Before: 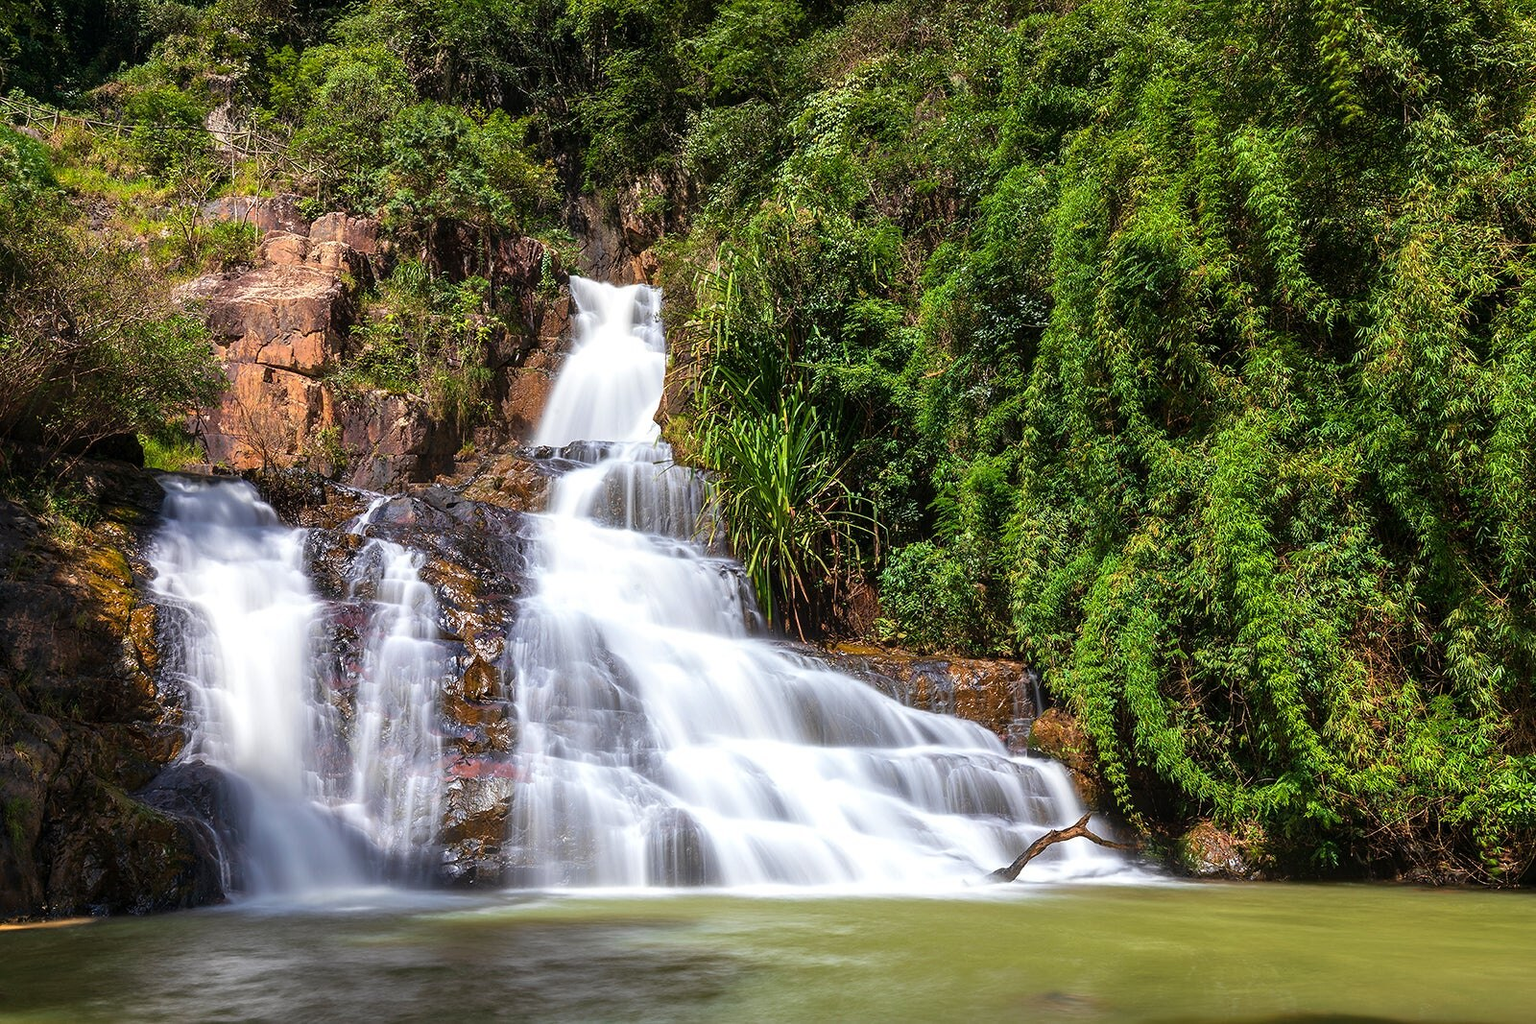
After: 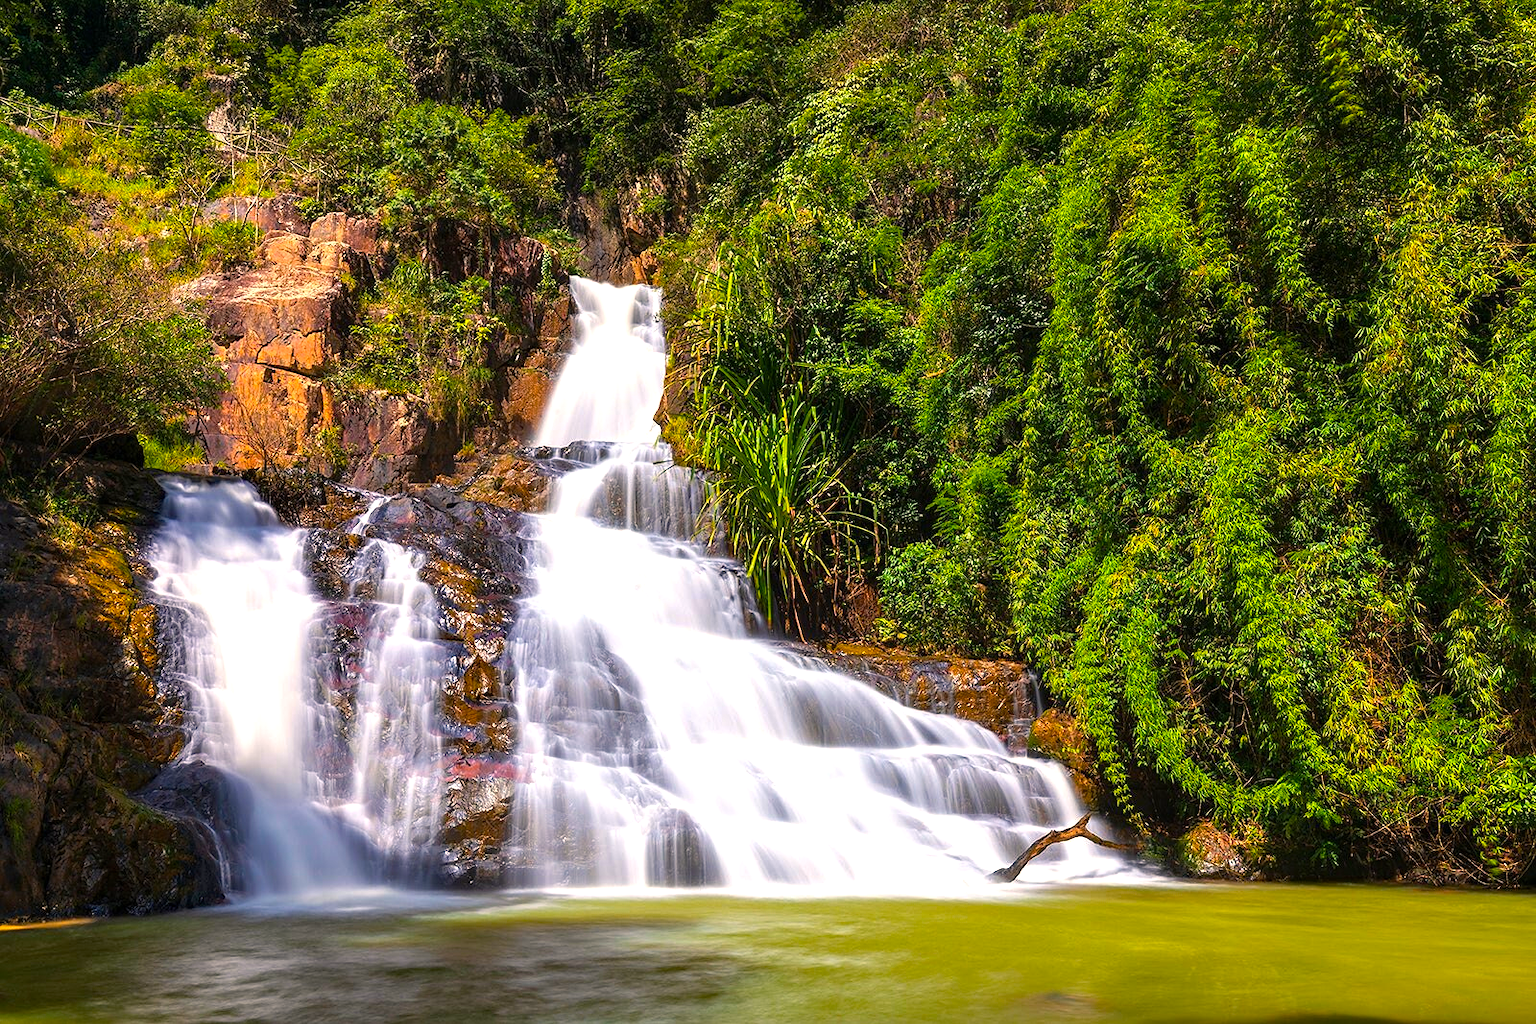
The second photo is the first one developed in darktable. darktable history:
haze removal: compatibility mode true, adaptive false
color balance rgb: highlights gain › chroma 3.005%, highlights gain › hue 60.04°, perceptual saturation grading › global saturation 25.743%, perceptual brilliance grading › global brilliance 10.711%, global vibrance 20%
